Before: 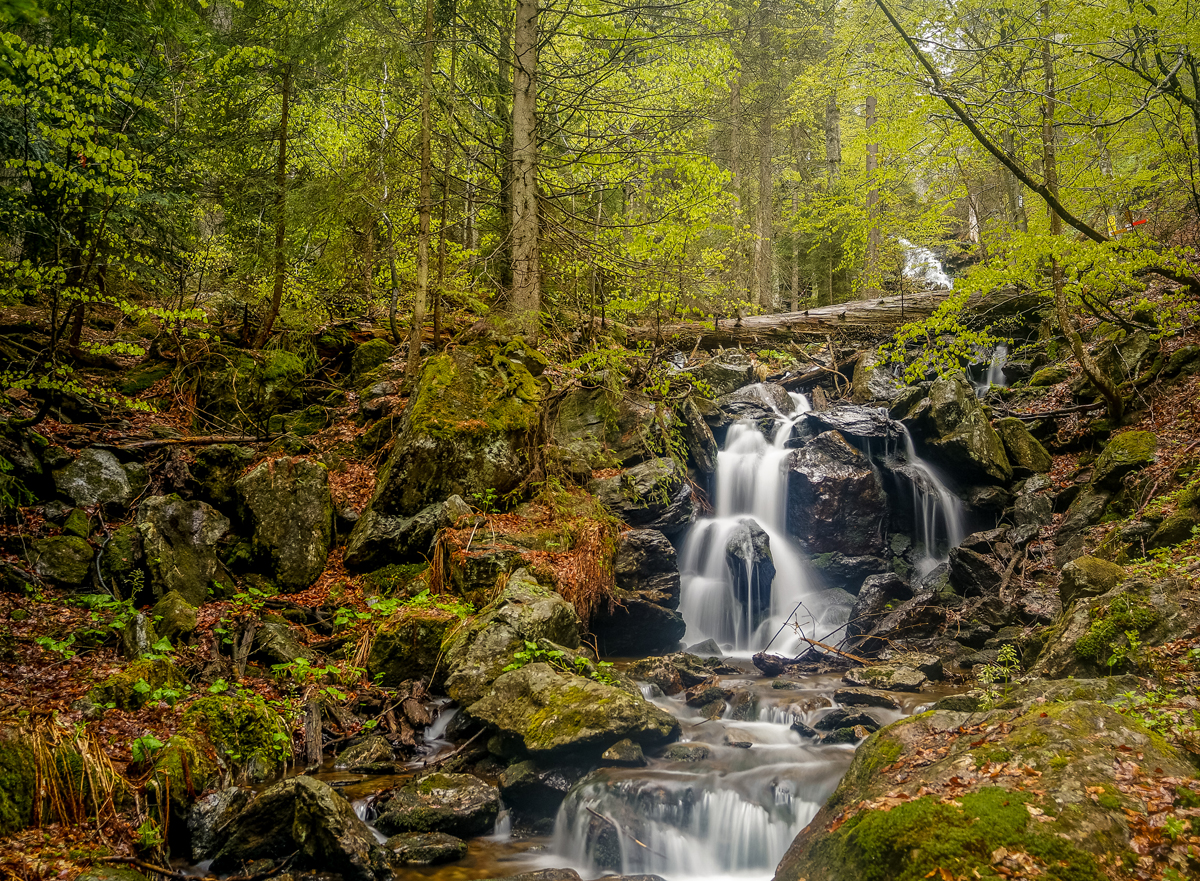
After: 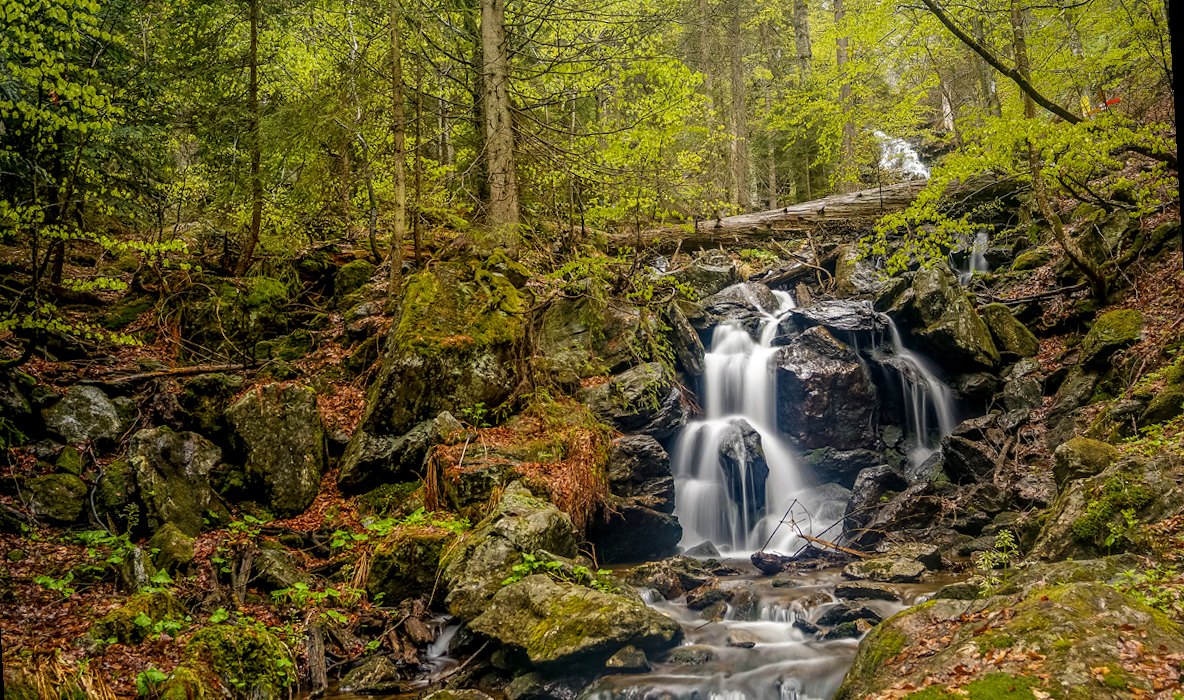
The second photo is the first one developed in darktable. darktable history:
haze removal: compatibility mode true, adaptive false
rotate and perspective: rotation -3.18°, automatic cropping off
local contrast: highlights 100%, shadows 100%, detail 120%, midtone range 0.2
crop and rotate: left 2.991%, top 13.302%, right 1.981%, bottom 12.636%
